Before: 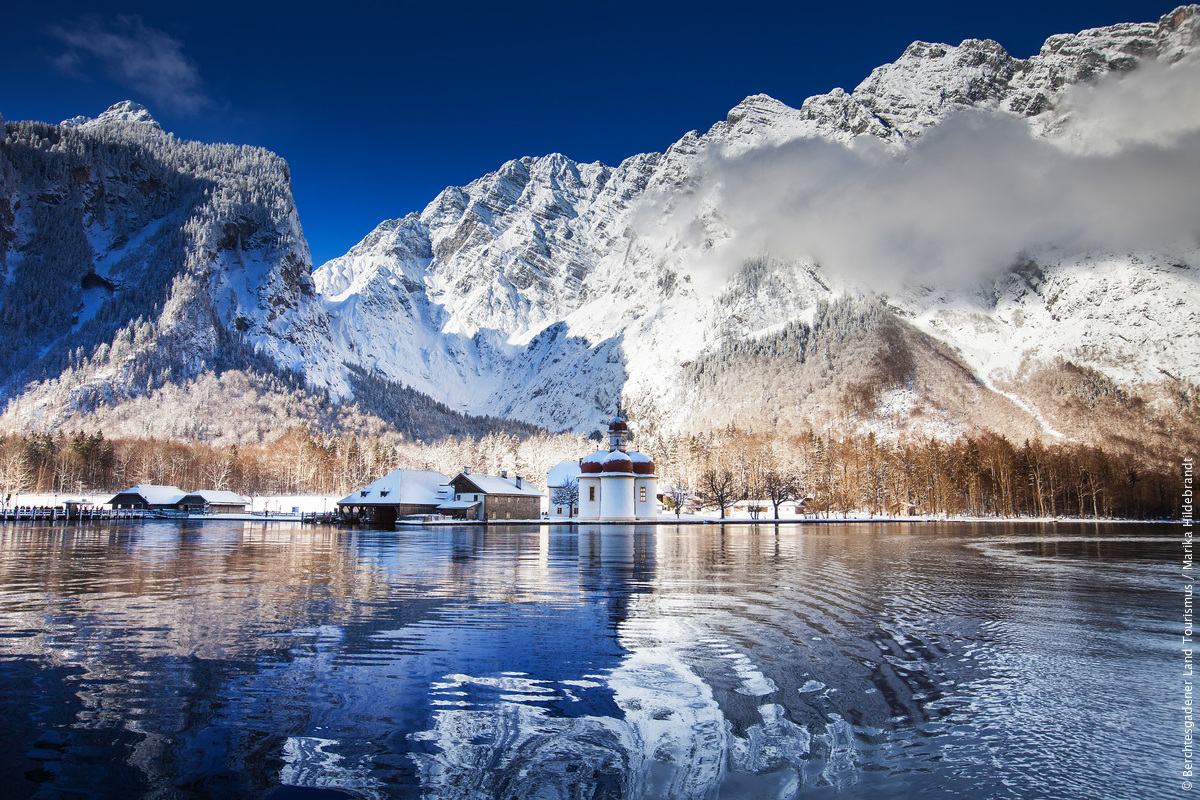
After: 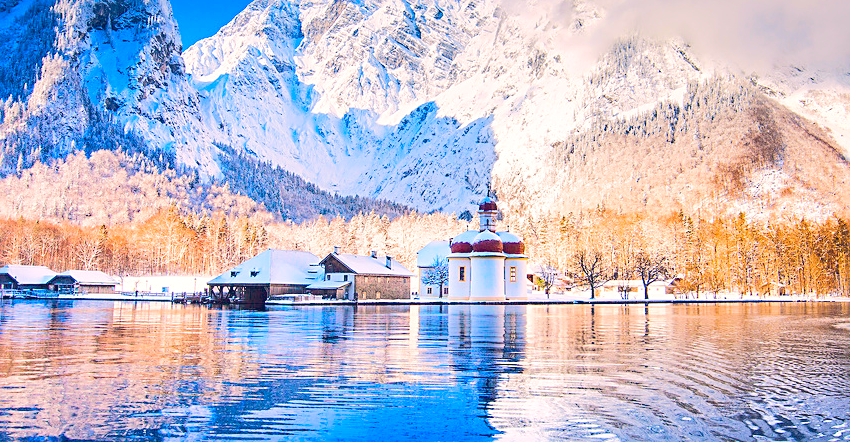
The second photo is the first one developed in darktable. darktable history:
sharpen: on, module defaults
exposure: black level correction 0, exposure 0.693 EV, compensate exposure bias true, compensate highlight preservation false
color balance rgb: highlights gain › chroma 2.465%, highlights gain › hue 37.66°, global offset › luminance 0.432%, global offset › chroma 0.209%, global offset › hue 255.68°, linear chroma grading › global chroma 33.107%, perceptual saturation grading › global saturation 19.578%, contrast -19.516%
crop: left 10.914%, top 27.6%, right 18.241%, bottom 17.075%
tone equalizer: -8 EV 0.024 EV, -7 EV -0.015 EV, -6 EV 0.017 EV, -5 EV 0.044 EV, -4 EV 0.267 EV, -3 EV 0.616 EV, -2 EV 0.584 EV, -1 EV 0.212 EV, +0 EV 0.049 EV, edges refinement/feathering 500, mask exposure compensation -1.57 EV, preserve details no
haze removal: strength 0.26, distance 0.257, compatibility mode true, adaptive false
